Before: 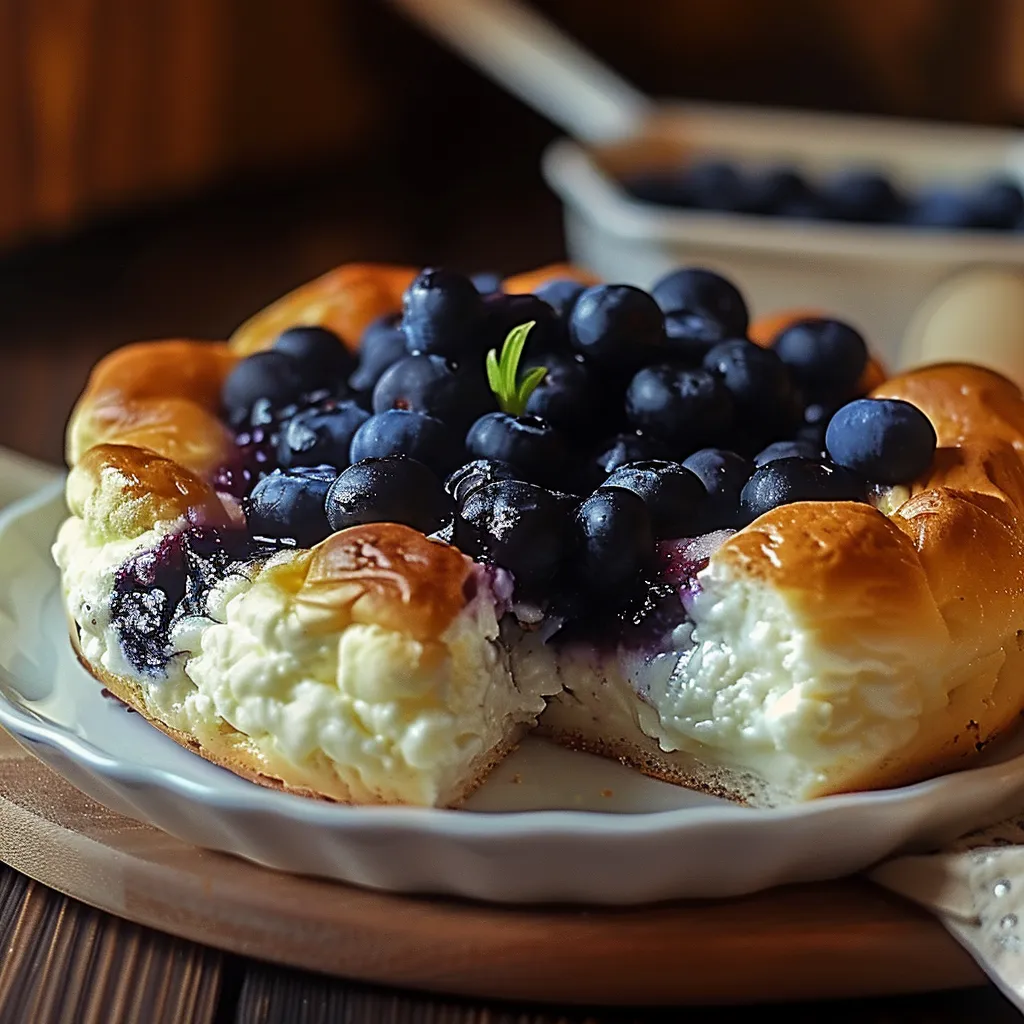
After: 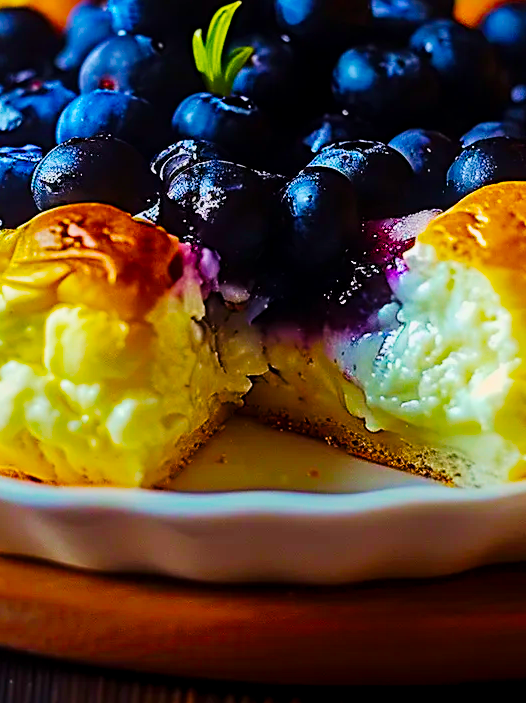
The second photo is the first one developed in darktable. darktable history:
velvia: strength 21.21%
tone curve: curves: ch0 [(0.014, 0) (0.13, 0.09) (0.227, 0.211) (0.346, 0.388) (0.499, 0.598) (0.662, 0.76) (0.795, 0.846) (1, 0.969)]; ch1 [(0, 0) (0.366, 0.367) (0.447, 0.417) (0.473, 0.484) (0.504, 0.502) (0.525, 0.518) (0.564, 0.548) (0.639, 0.643) (1, 1)]; ch2 [(0, 0) (0.333, 0.346) (0.375, 0.375) (0.424, 0.43) (0.476, 0.498) (0.496, 0.505) (0.517, 0.515) (0.542, 0.564) (0.583, 0.6) (0.64, 0.622) (0.723, 0.676) (1, 1)], preserve colors none
color balance rgb: linear chroma grading › highlights 99.101%, linear chroma grading › global chroma 23.663%, perceptual saturation grading › global saturation 35.828%, perceptual saturation grading › shadows 34.874%
crop and rotate: left 28.748%, top 31.251%, right 19.848%
